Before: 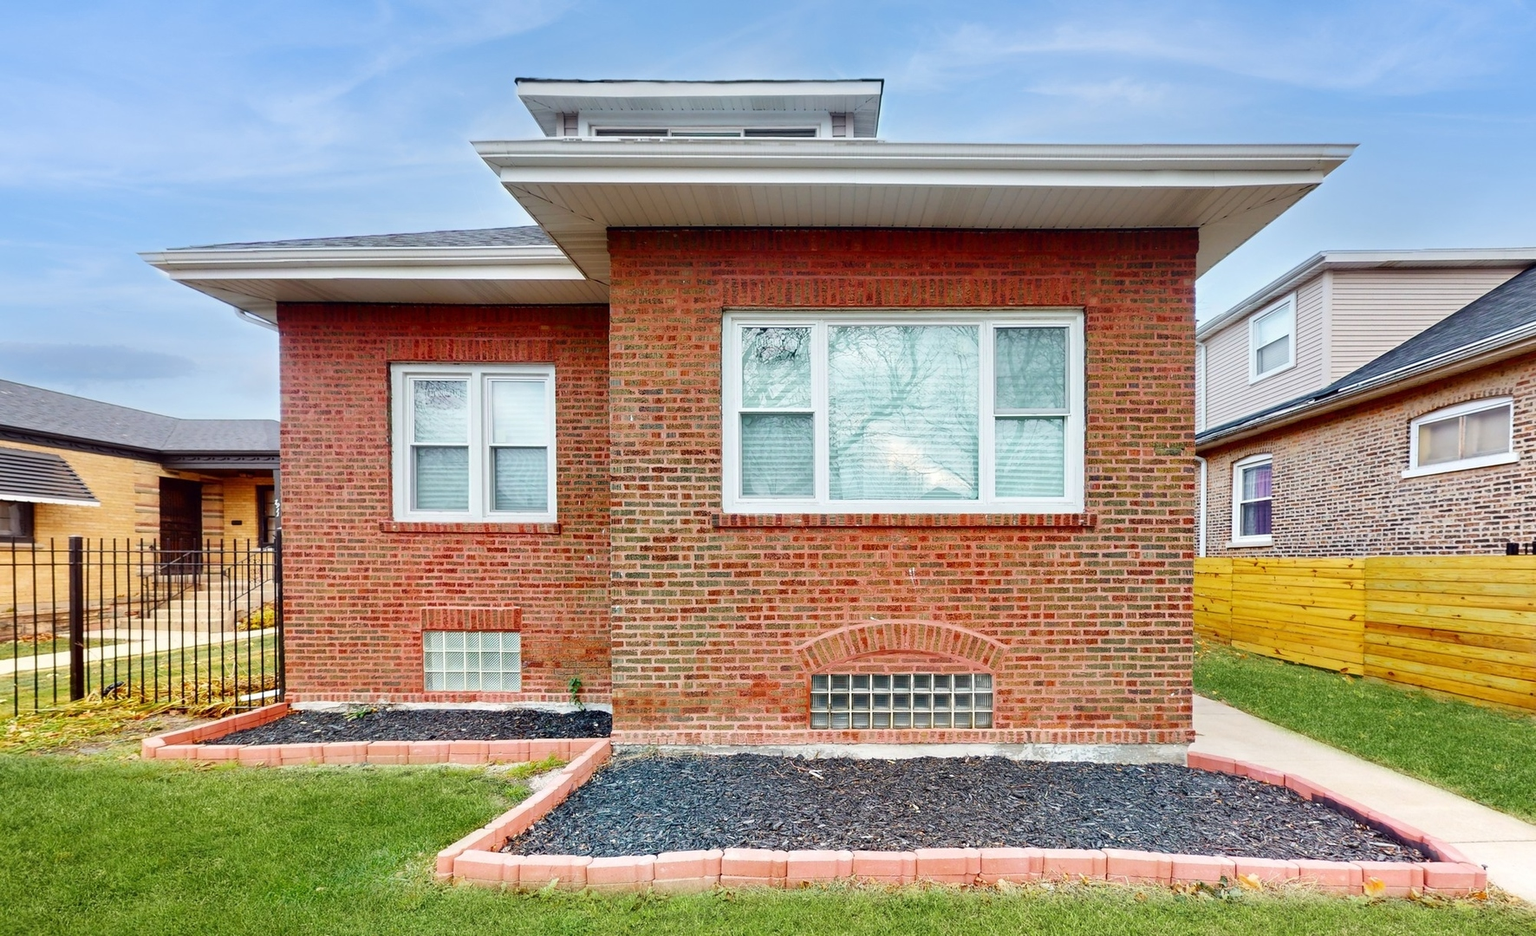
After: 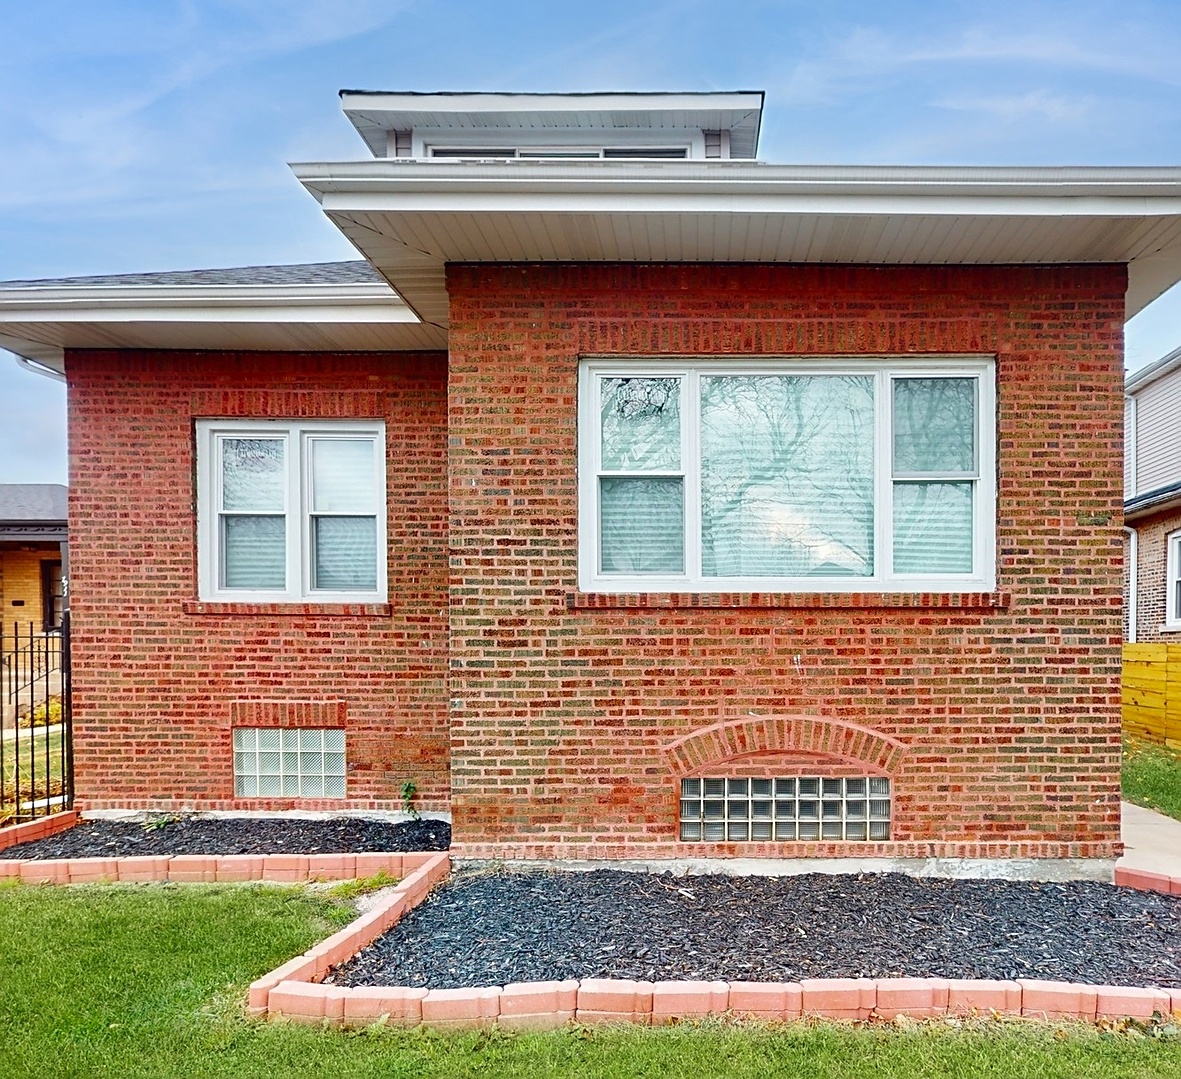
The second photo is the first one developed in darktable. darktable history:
sharpen: on, module defaults
crop and rotate: left 14.436%, right 18.898%
contrast brightness saturation: contrast -0.02, brightness -0.01, saturation 0.03
